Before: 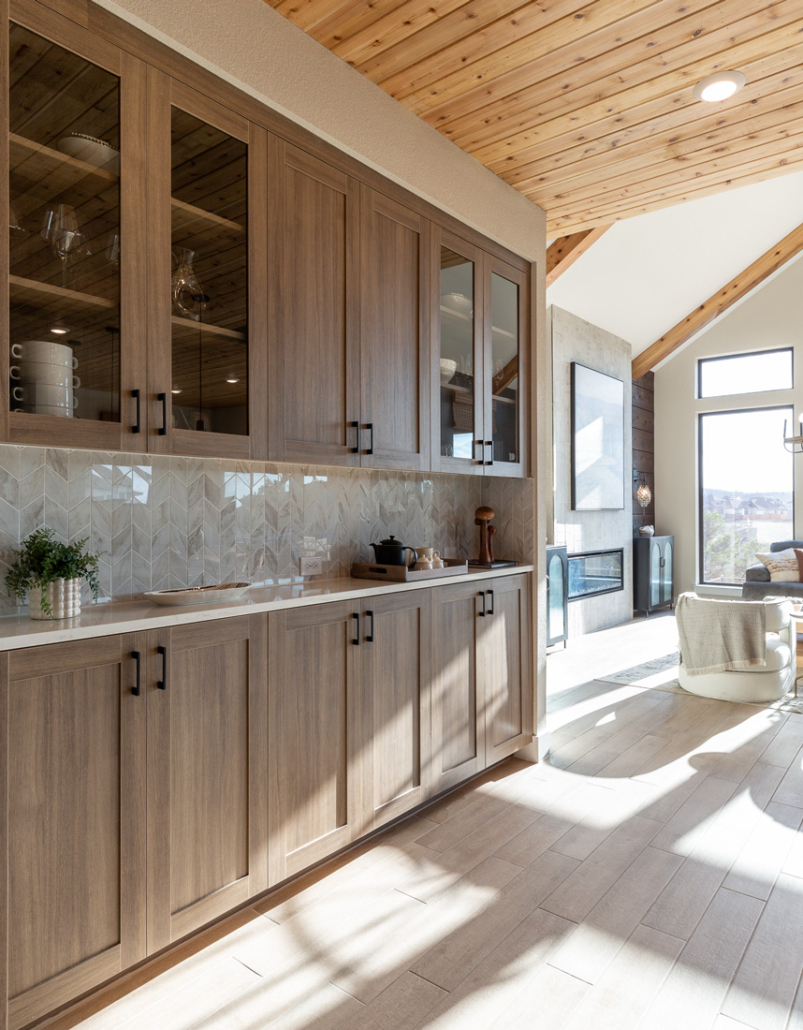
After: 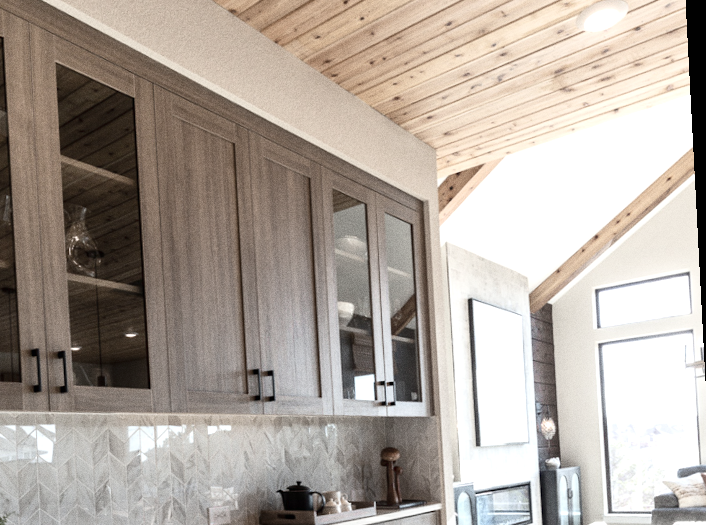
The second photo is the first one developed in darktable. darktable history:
rotate and perspective: rotation -3°, crop left 0.031, crop right 0.968, crop top 0.07, crop bottom 0.93
color zones: curves: ch0 [(0, 0.6) (0.129, 0.508) (0.193, 0.483) (0.429, 0.5) (0.571, 0.5) (0.714, 0.5) (0.857, 0.5) (1, 0.6)]; ch1 [(0, 0.481) (0.112, 0.245) (0.213, 0.223) (0.429, 0.233) (0.571, 0.231) (0.683, 0.242) (0.857, 0.296) (1, 0.481)]
exposure: black level correction 0, exposure 0.7 EV, compensate exposure bias true, compensate highlight preservation false
grain: coarseness 0.09 ISO
contrast brightness saturation: contrast 0.14
tone equalizer: on, module defaults
crop and rotate: left 11.812%, bottom 42.776%
